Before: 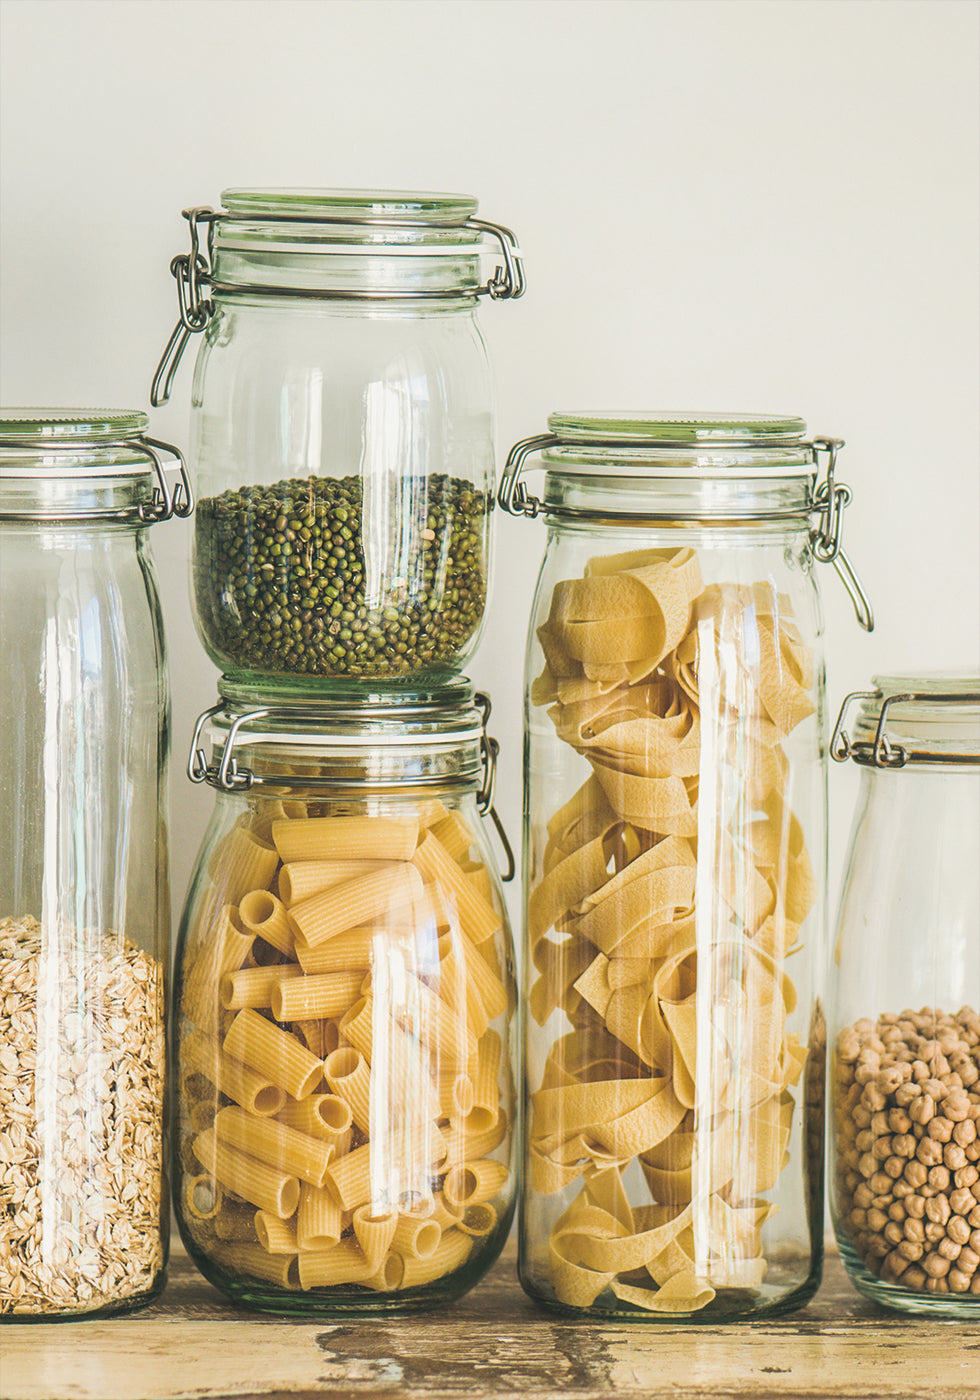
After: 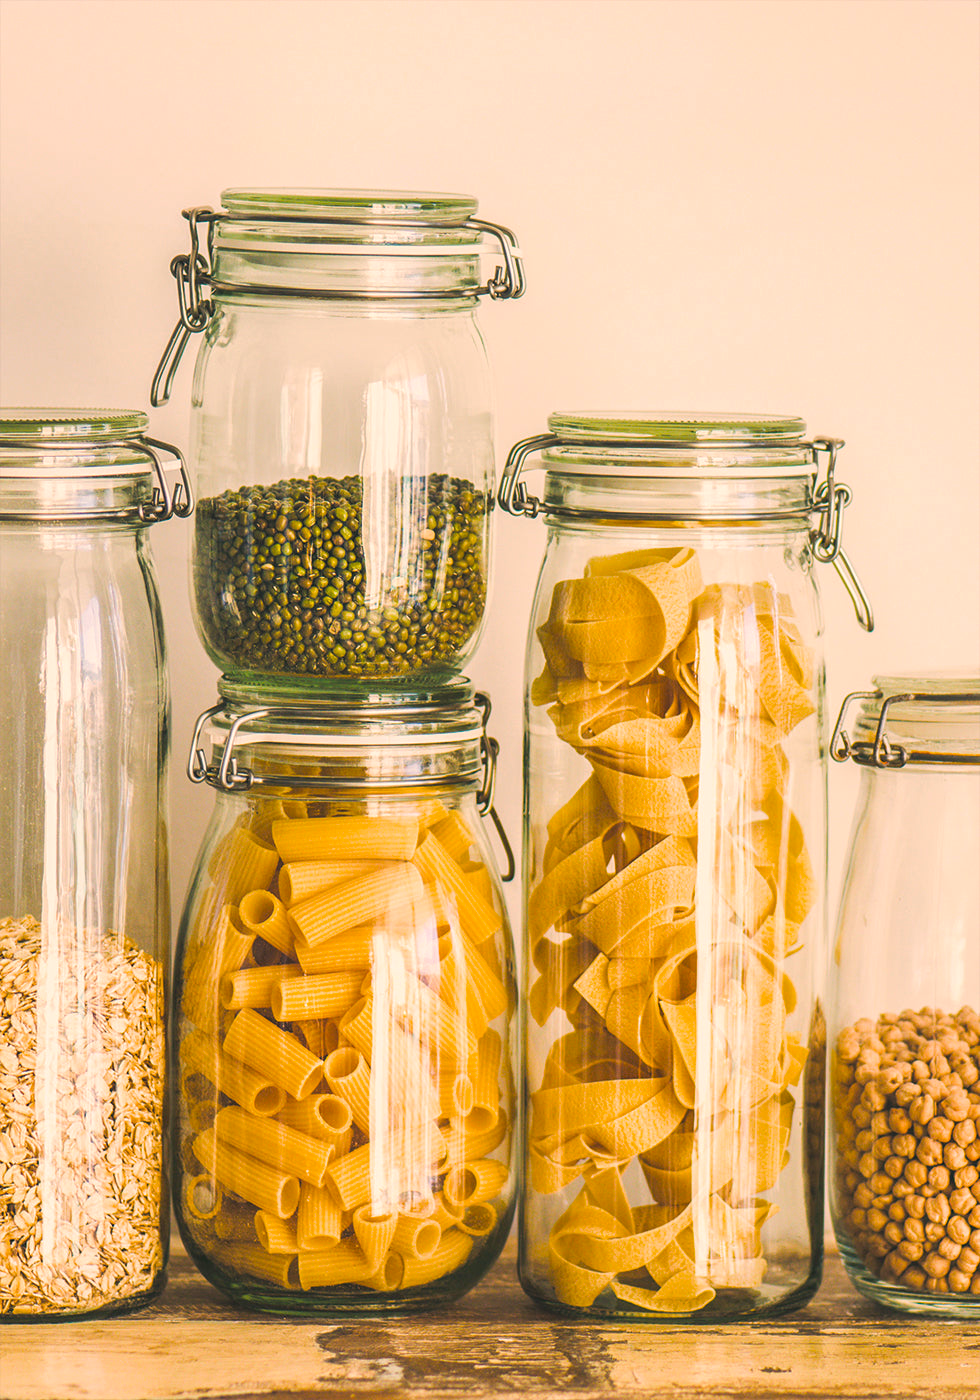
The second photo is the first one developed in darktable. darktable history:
color correction: highlights a* 14.53, highlights b* 4.77
tone equalizer: edges refinement/feathering 500, mask exposure compensation -1.57 EV, preserve details no
color balance rgb: highlights gain › luminance 5.561%, highlights gain › chroma 2.593%, highlights gain › hue 90.02°, perceptual saturation grading › global saturation 31.059%
